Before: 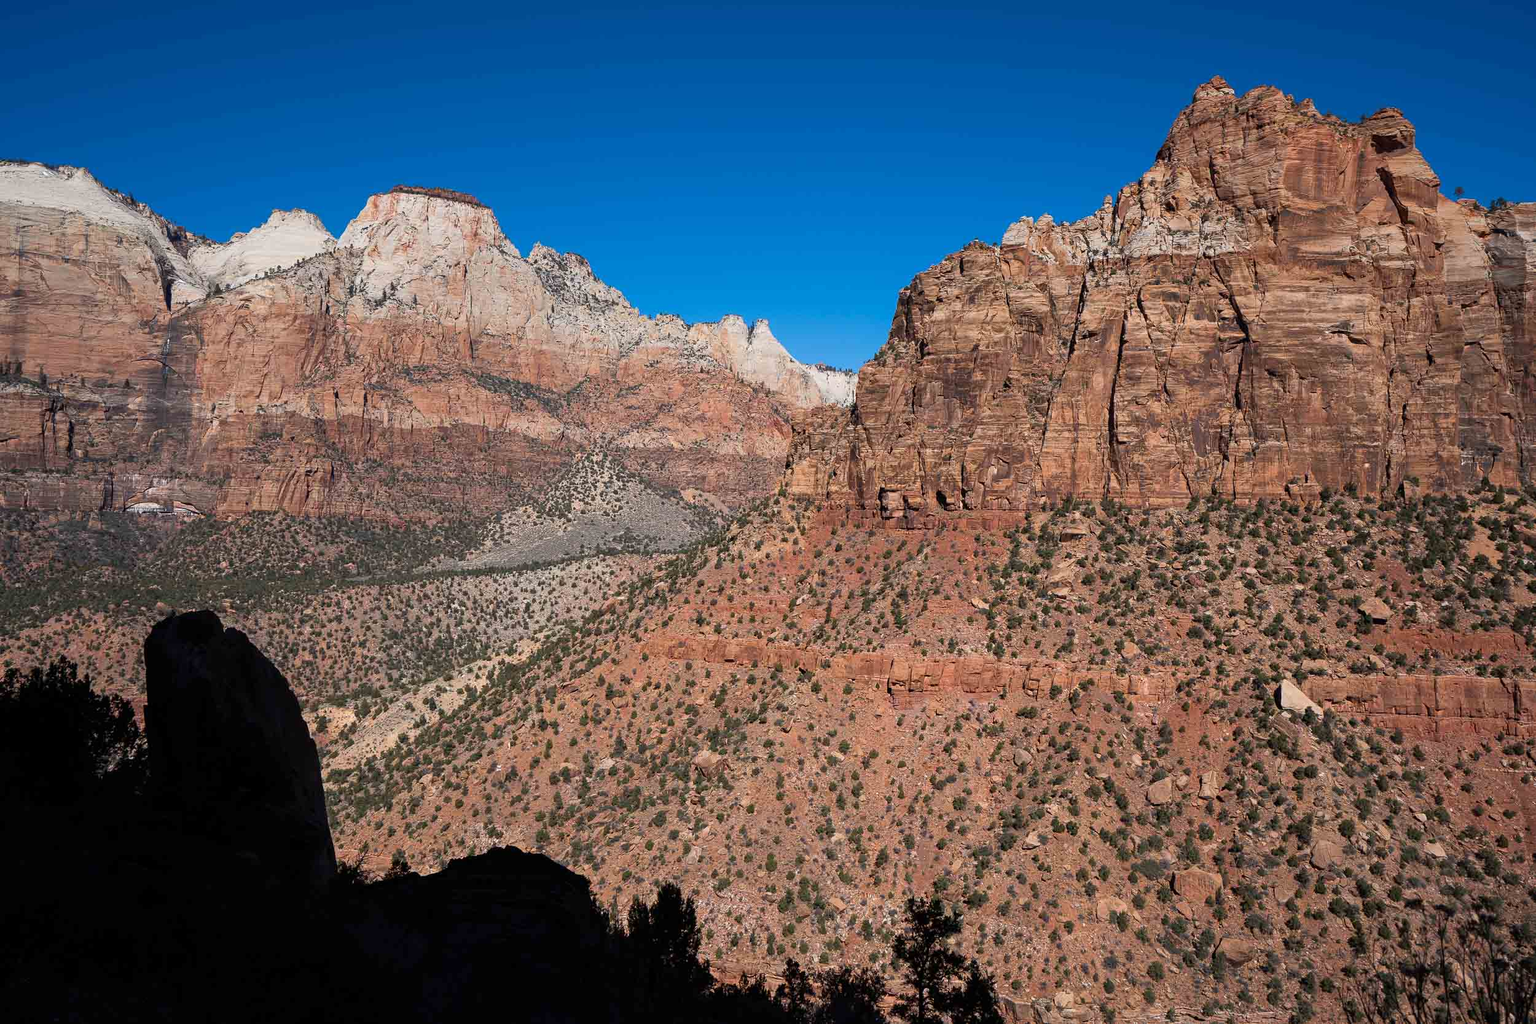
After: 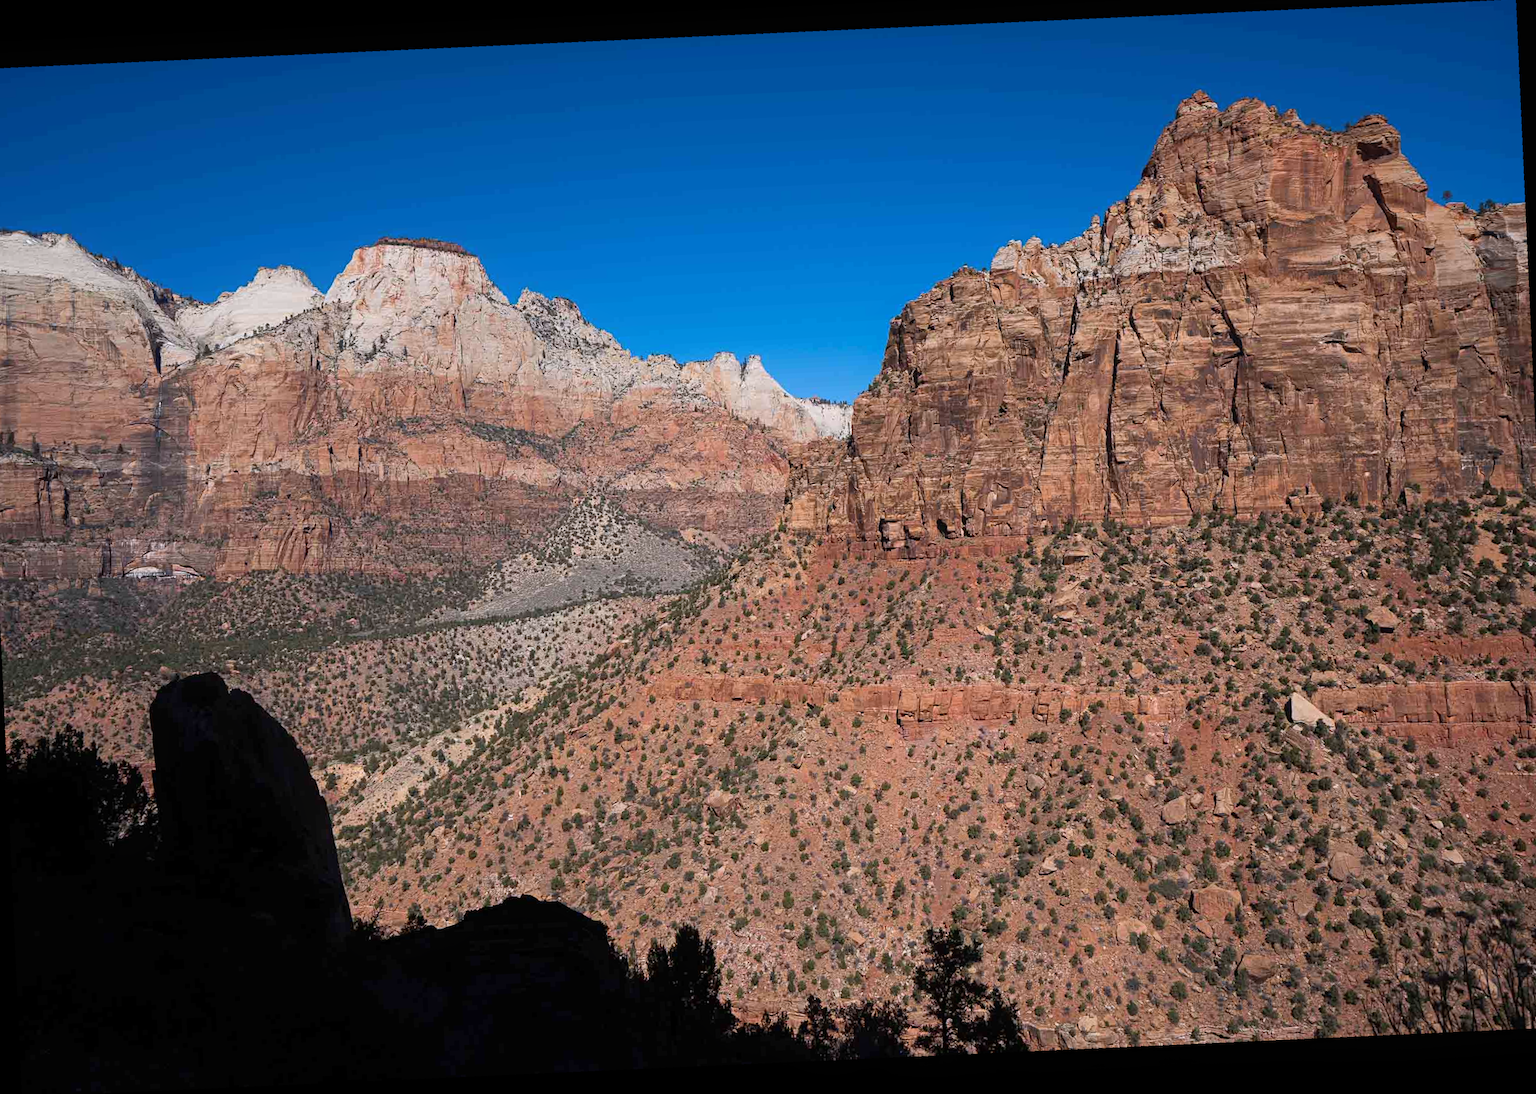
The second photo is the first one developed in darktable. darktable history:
white balance: red 1.004, blue 1.024
crop and rotate: angle -2.38°
rotate and perspective: rotation -4.98°, automatic cropping off
contrast equalizer: y [[0.5, 0.5, 0.472, 0.5, 0.5, 0.5], [0.5 ×6], [0.5 ×6], [0 ×6], [0 ×6]]
